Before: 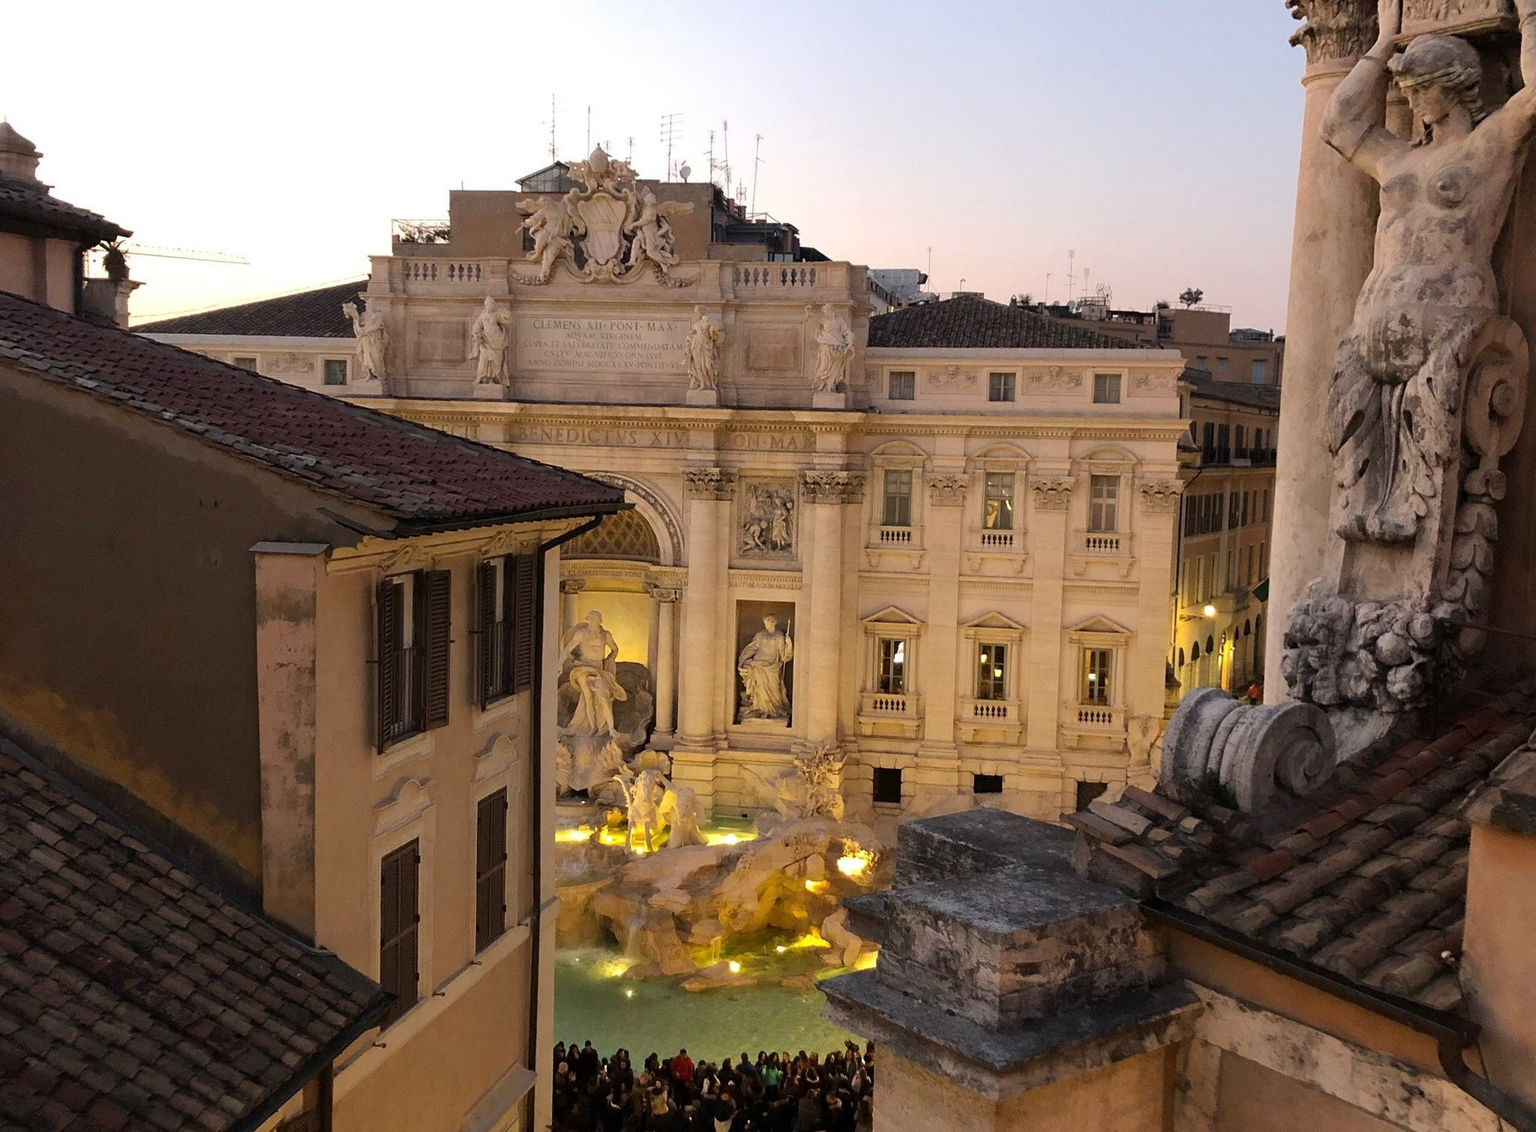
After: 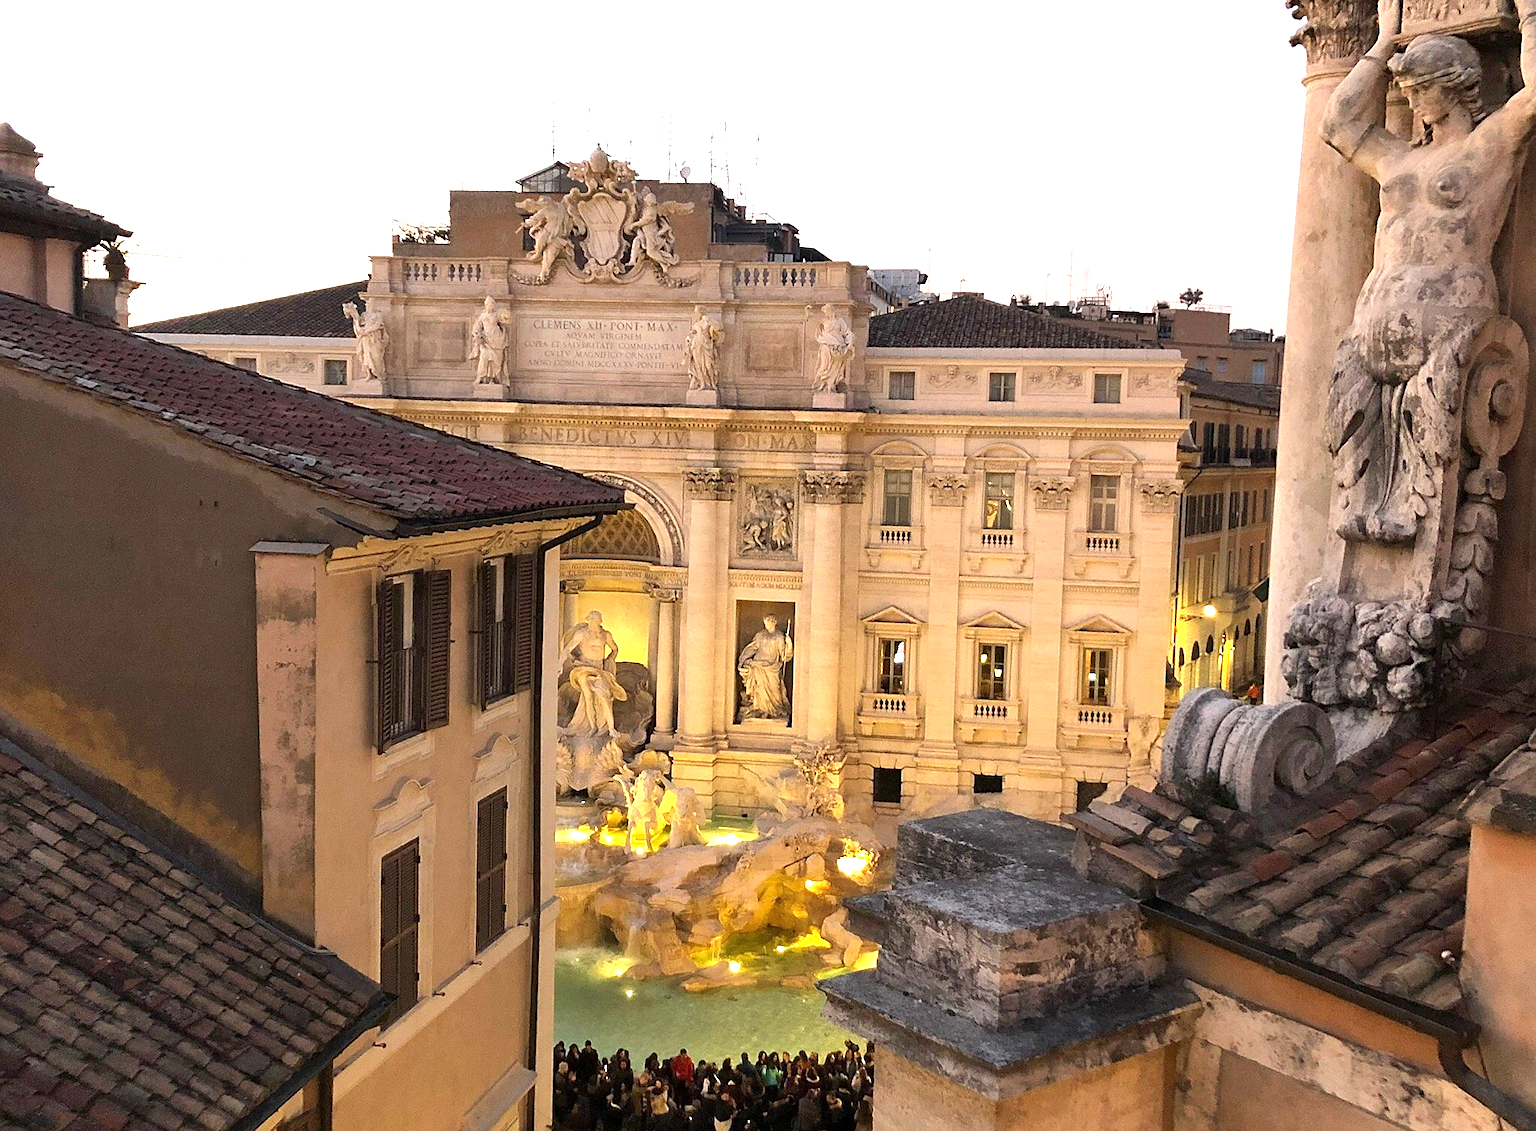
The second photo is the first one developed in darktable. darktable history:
shadows and highlights: shadows 37.27, highlights -28.18, soften with gaussian
exposure: exposure 1 EV, compensate highlight preservation false
sharpen: radius 1.458, amount 0.398, threshold 1.271
